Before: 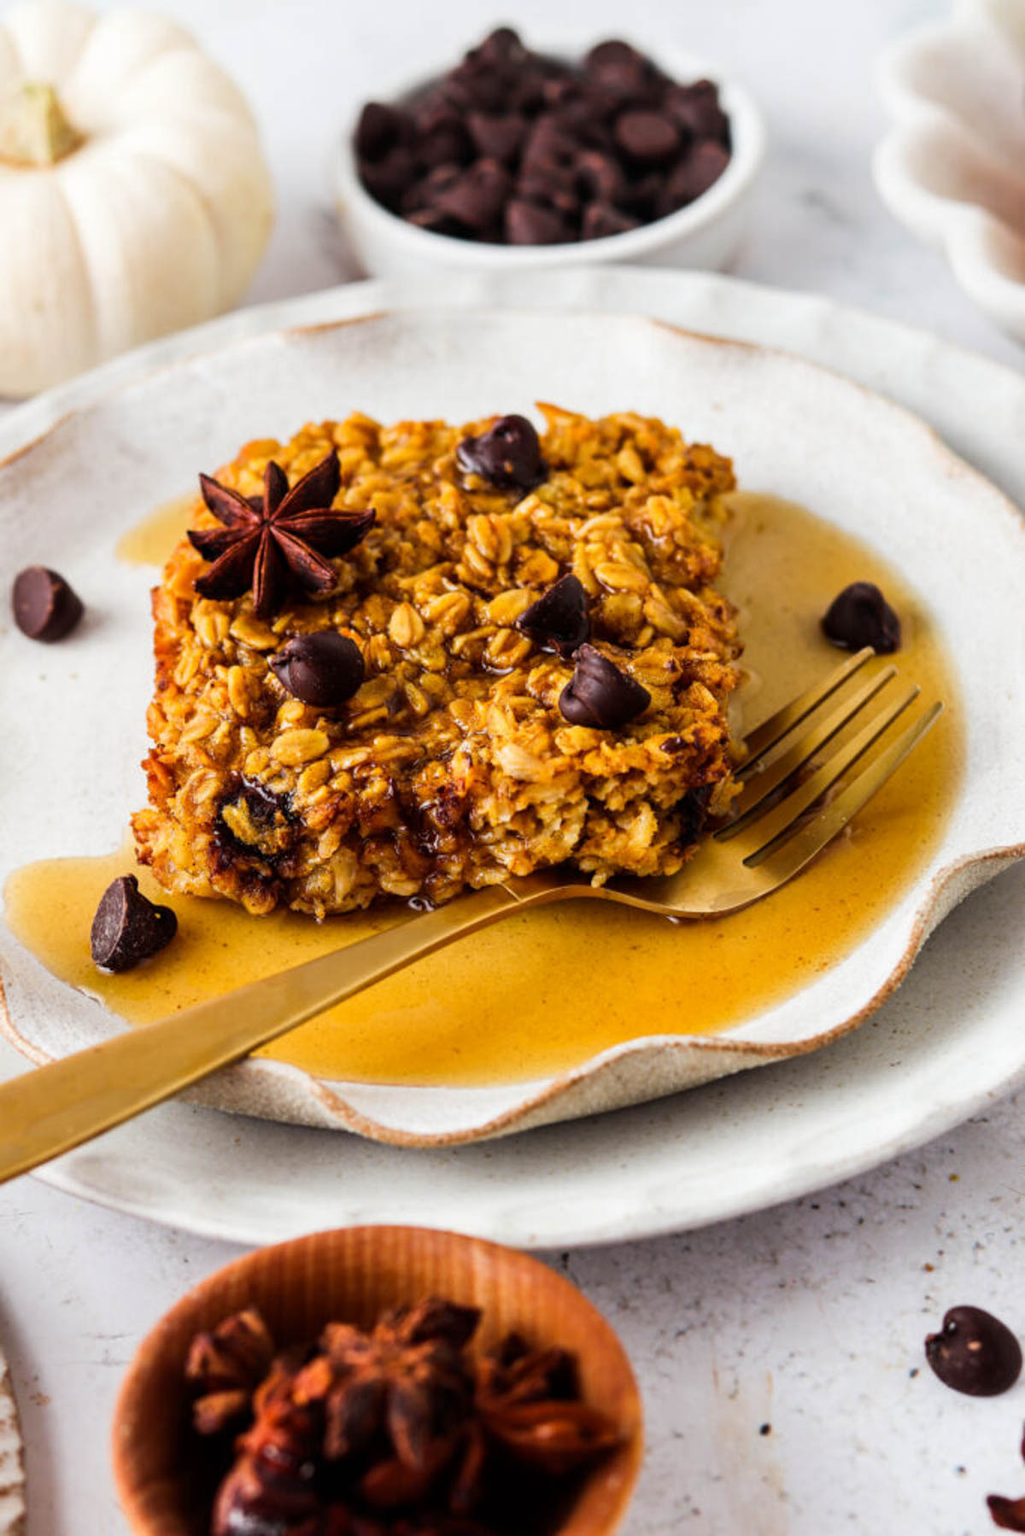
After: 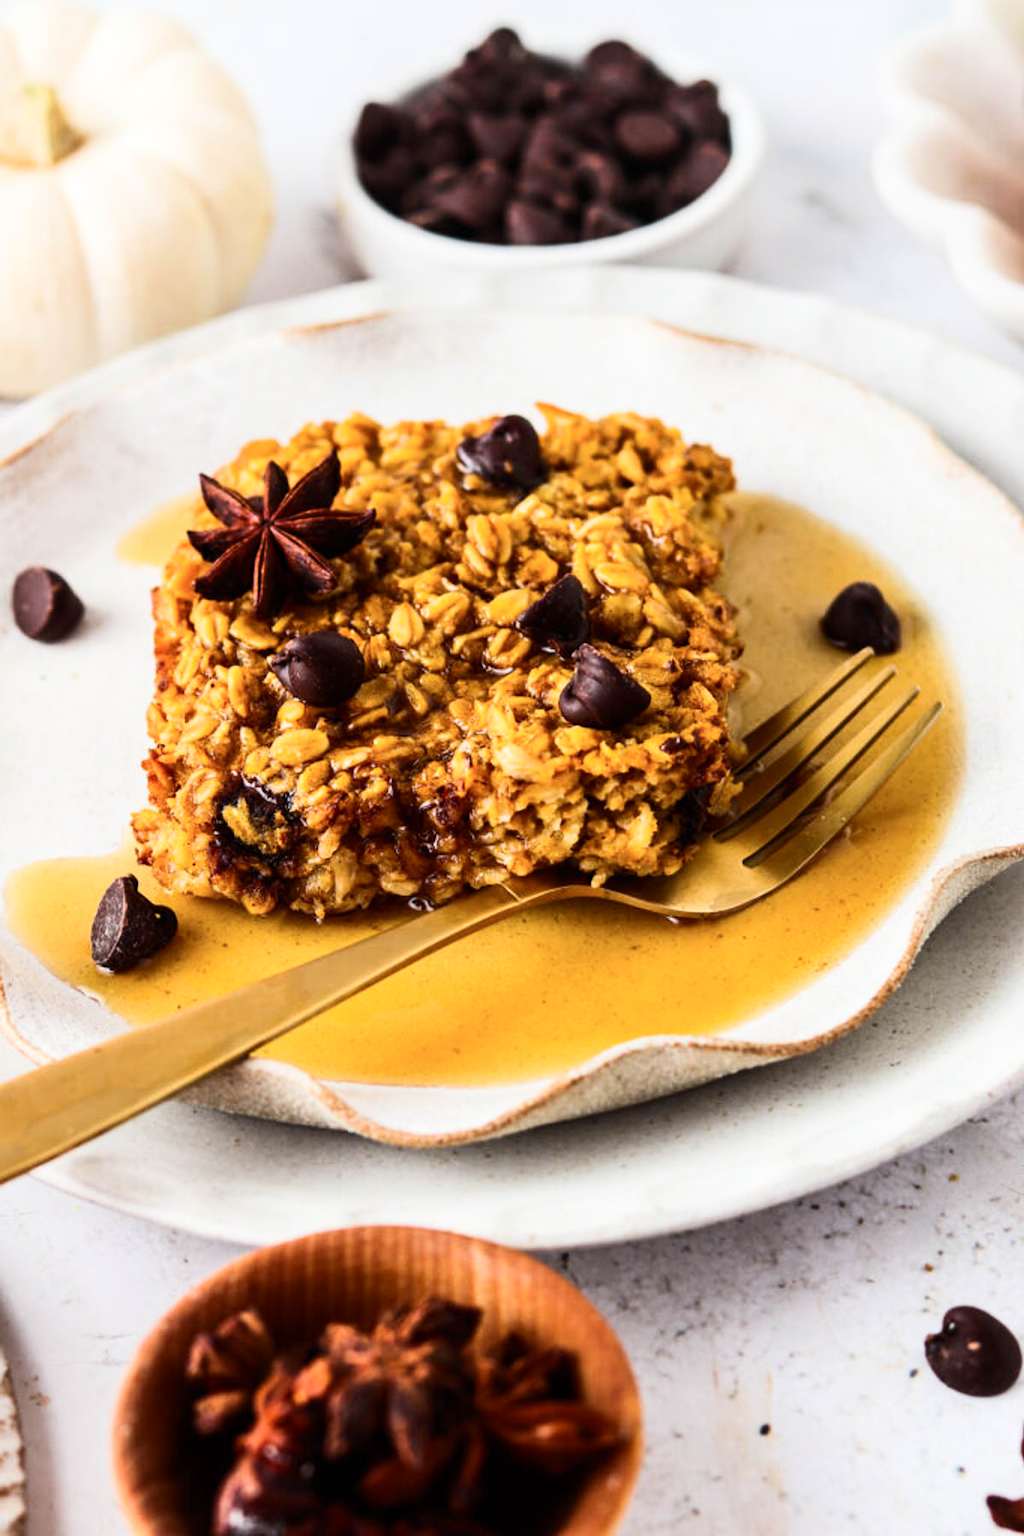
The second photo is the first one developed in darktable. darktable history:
contrast brightness saturation: contrast 0.242, brightness 0.087
